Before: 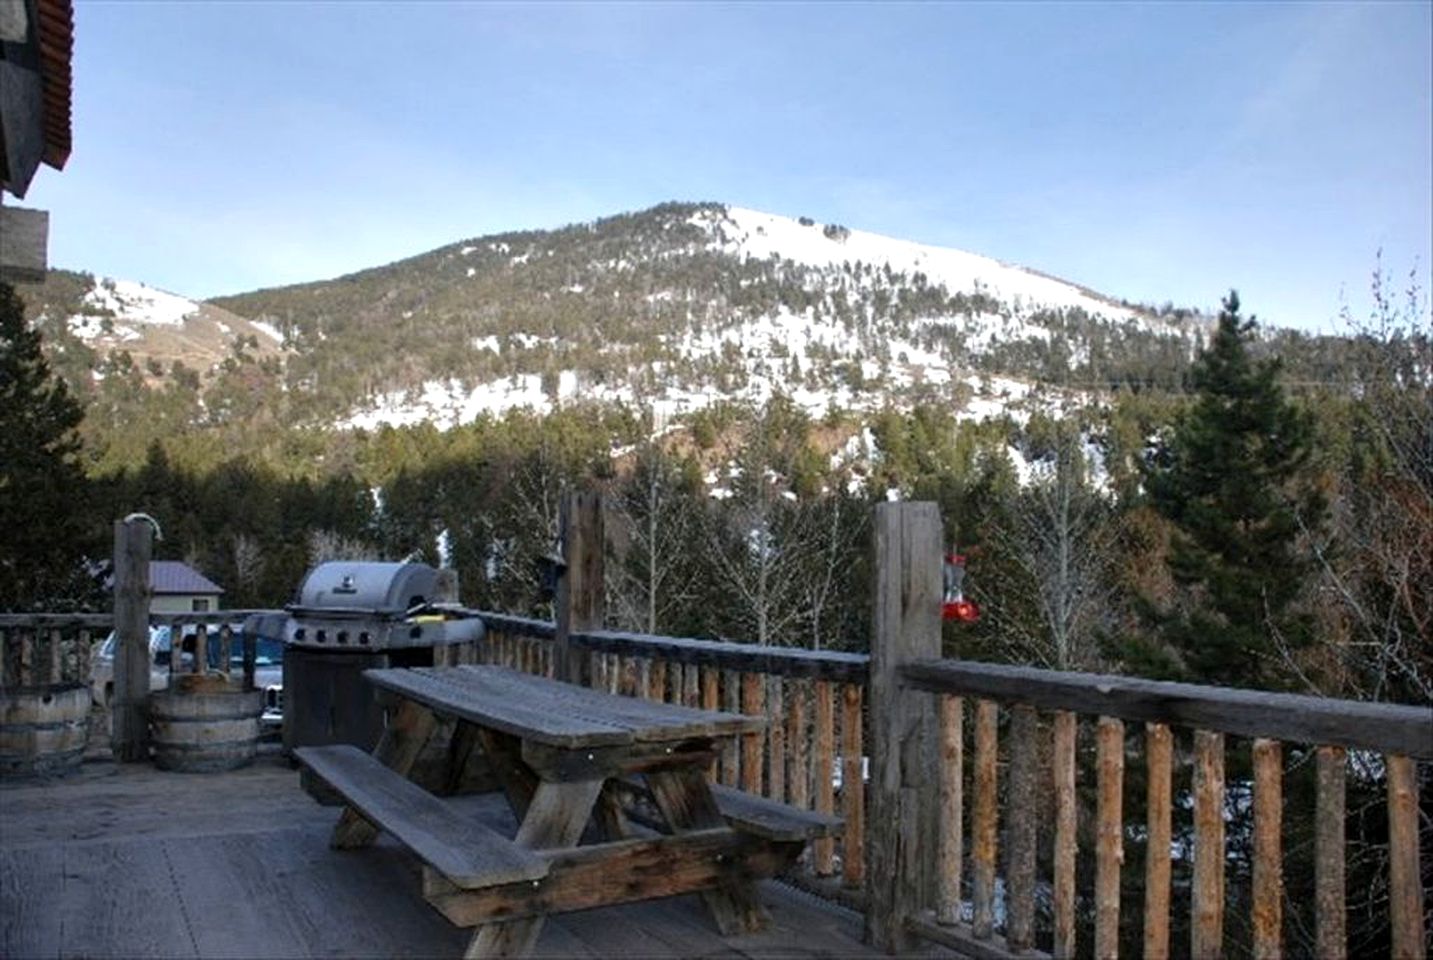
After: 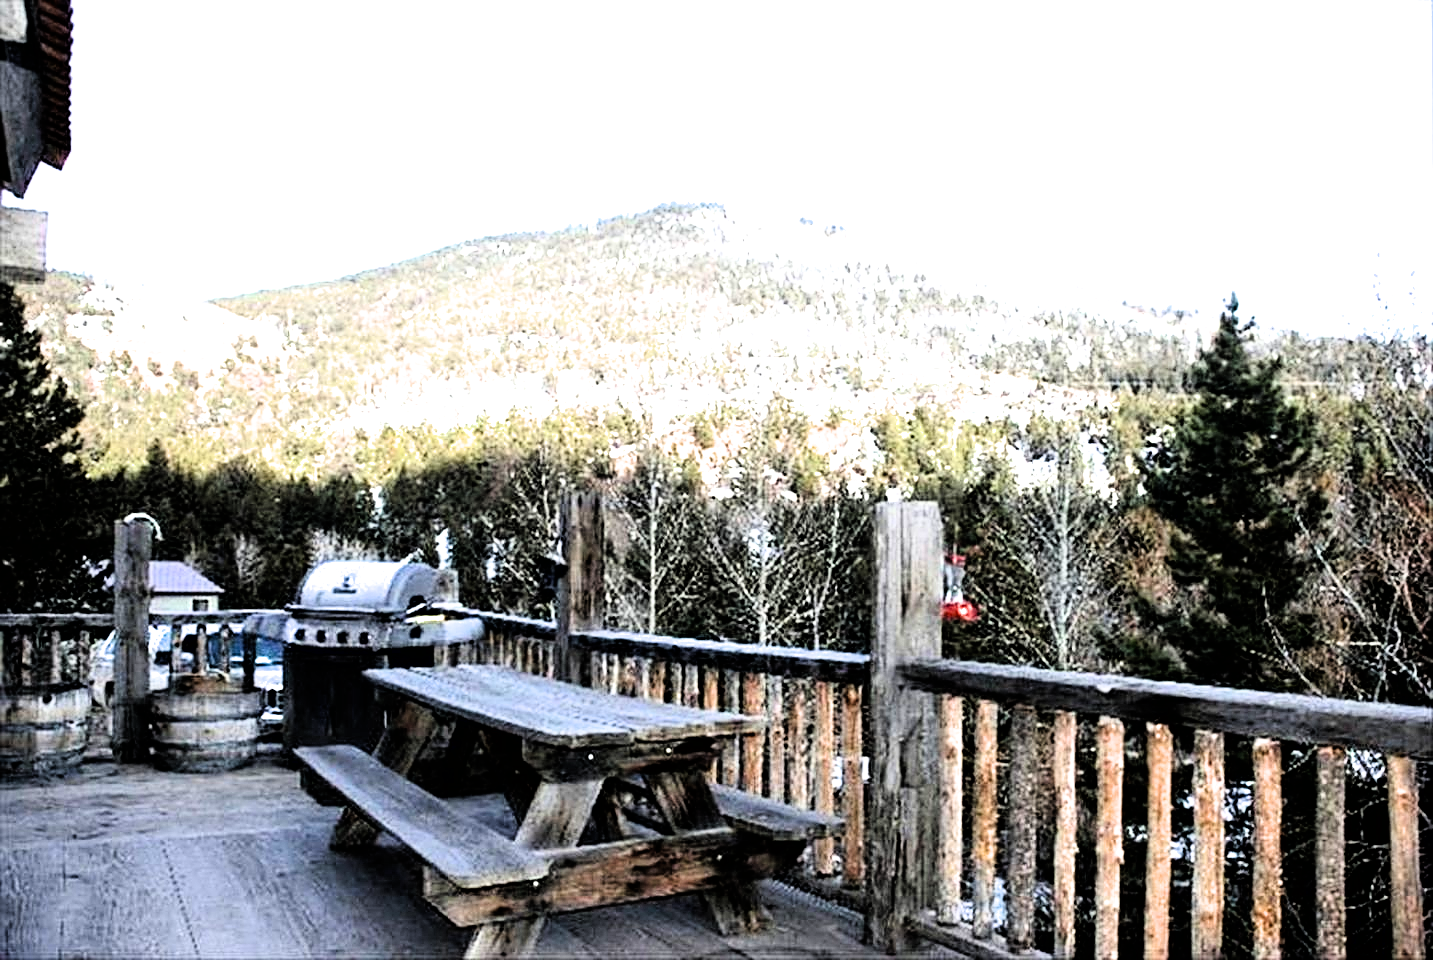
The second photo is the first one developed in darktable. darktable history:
filmic rgb: black relative exposure -3.8 EV, white relative exposure 2.41 EV, threshold 3.03 EV, dynamic range scaling -49.44%, hardness 3.44, latitude 30.34%, contrast 1.817, color science v6 (2022), enable highlight reconstruction true
exposure: black level correction 0, exposure 1.627 EV, compensate highlight preservation false
sharpen: on, module defaults
